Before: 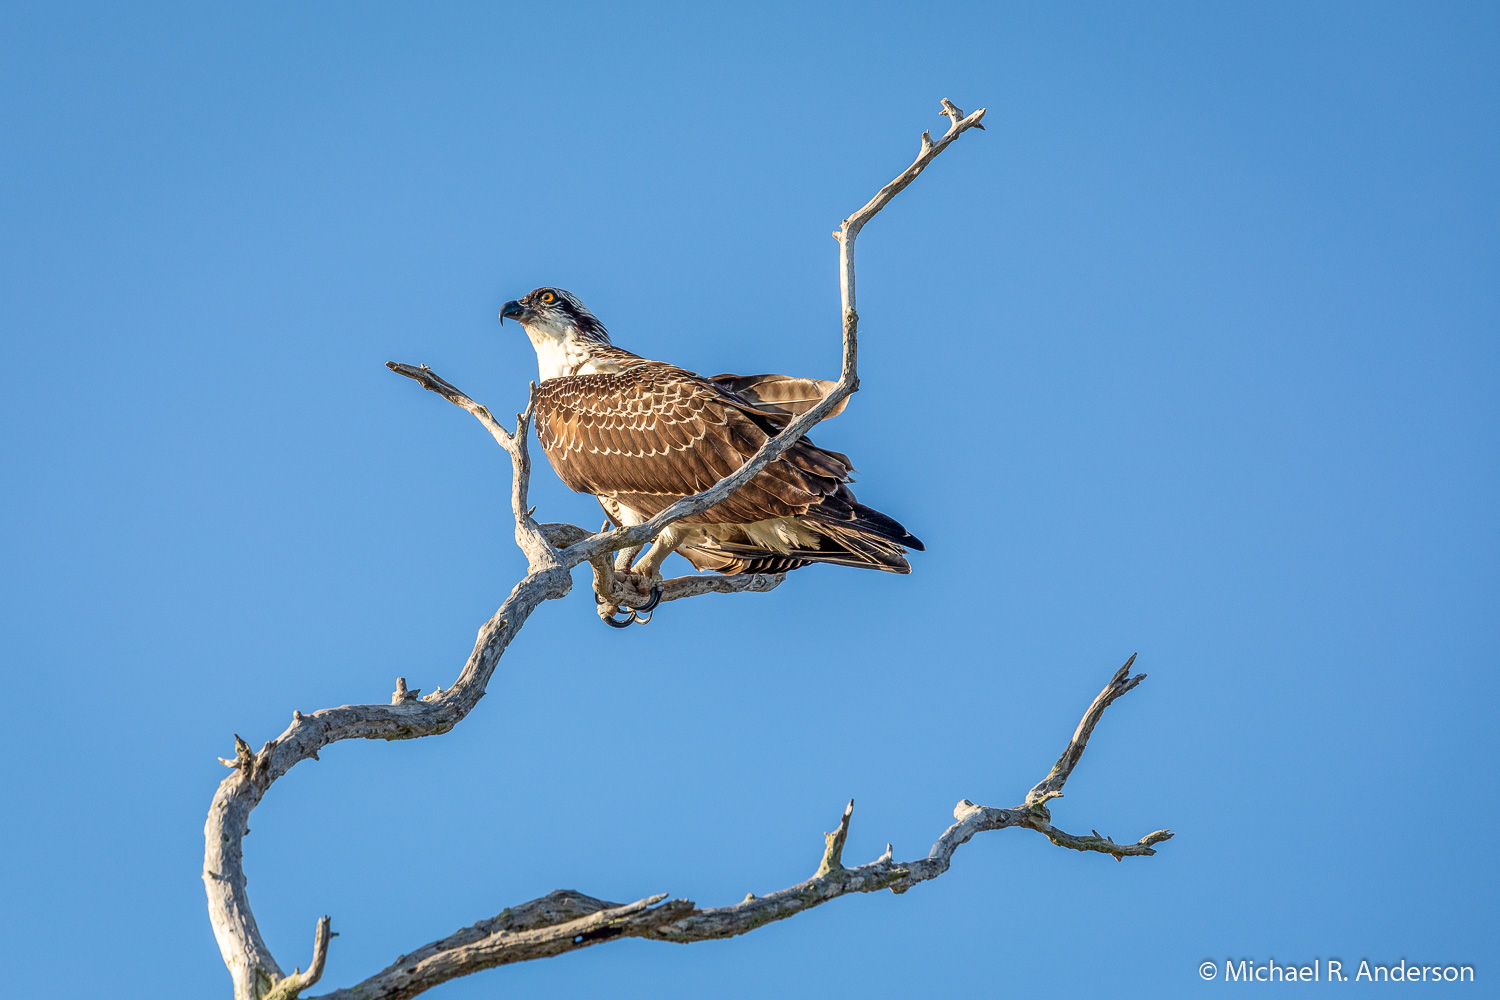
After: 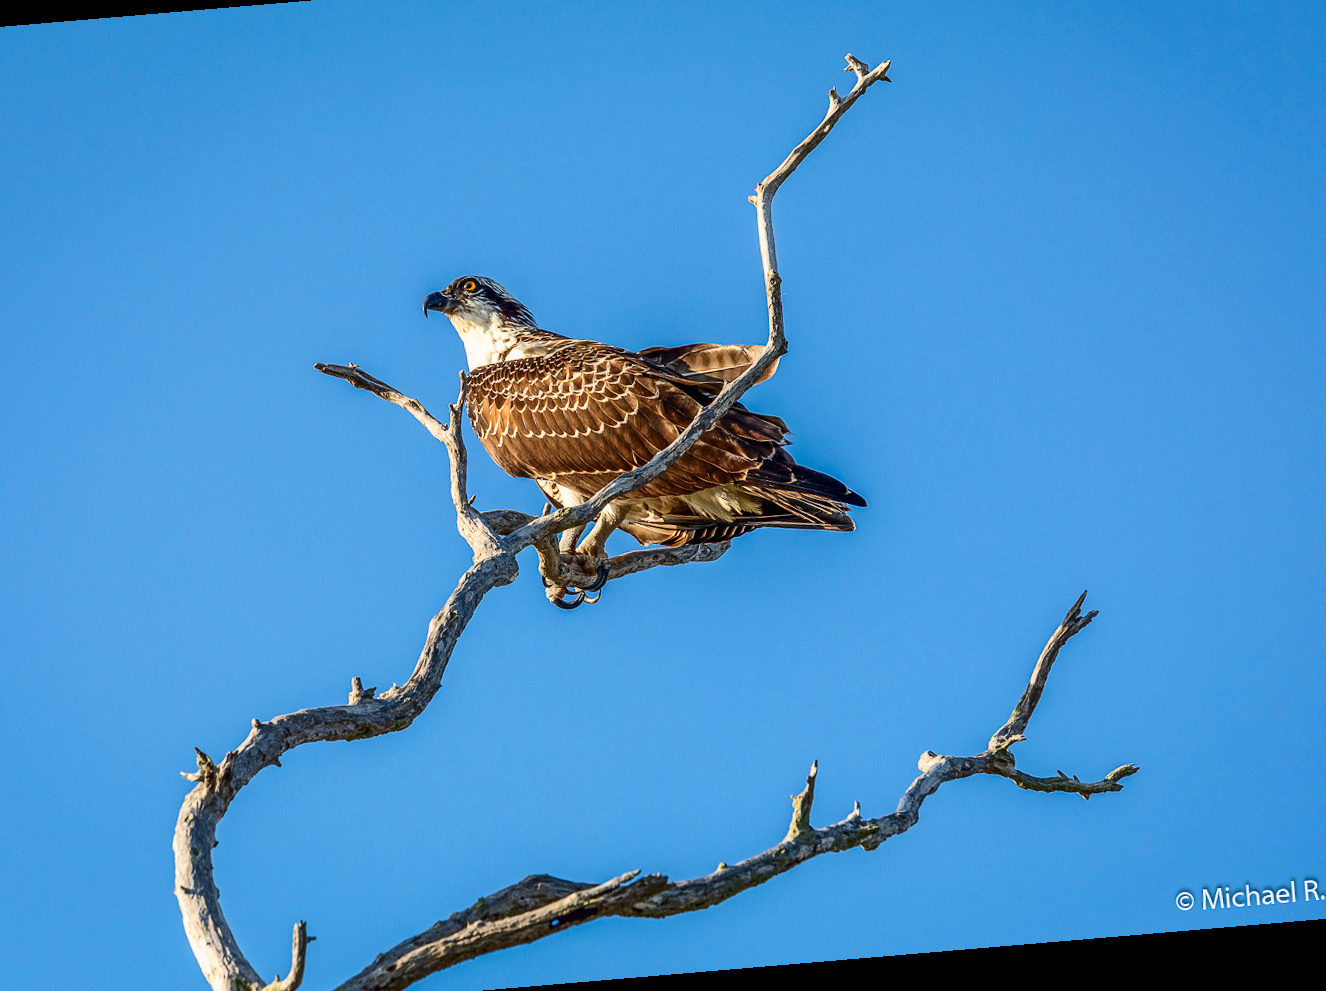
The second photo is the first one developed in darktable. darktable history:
rotate and perspective: rotation -4.86°, automatic cropping off
contrast brightness saturation: contrast 0.19, brightness -0.11, saturation 0.21
fill light: on, module defaults
contrast equalizer: y [[0.5, 0.5, 0.472, 0.5, 0.5, 0.5], [0.5 ×6], [0.5 ×6], [0 ×6], [0 ×6]]
crop: left 6.446%, top 8.188%, right 9.538%, bottom 3.548%
